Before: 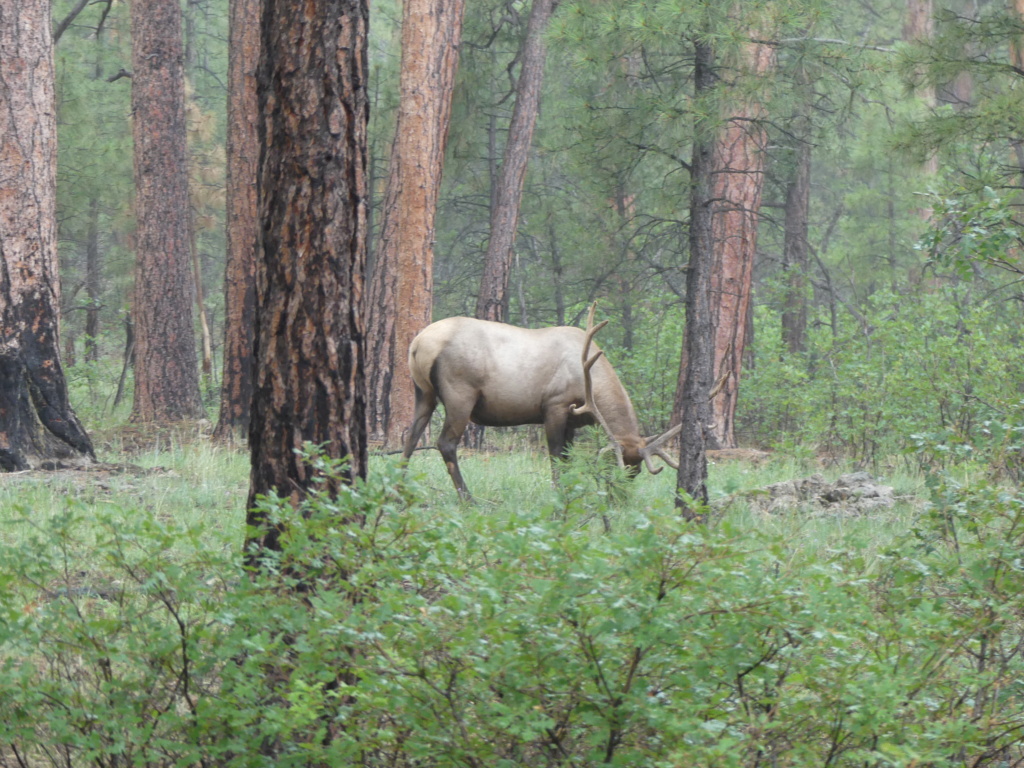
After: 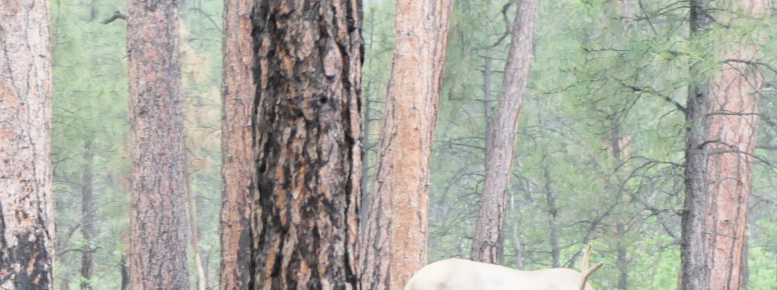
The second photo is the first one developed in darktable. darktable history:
filmic rgb: black relative exposure -5.04 EV, white relative exposure 3.98 EV, threshold 2.99 EV, hardness 2.88, contrast 1.299, highlights saturation mix -31.11%, enable highlight reconstruction true
exposure: black level correction -0.005, exposure 1.004 EV, compensate highlight preservation false
crop: left 0.554%, top 7.641%, right 23.487%, bottom 54.57%
